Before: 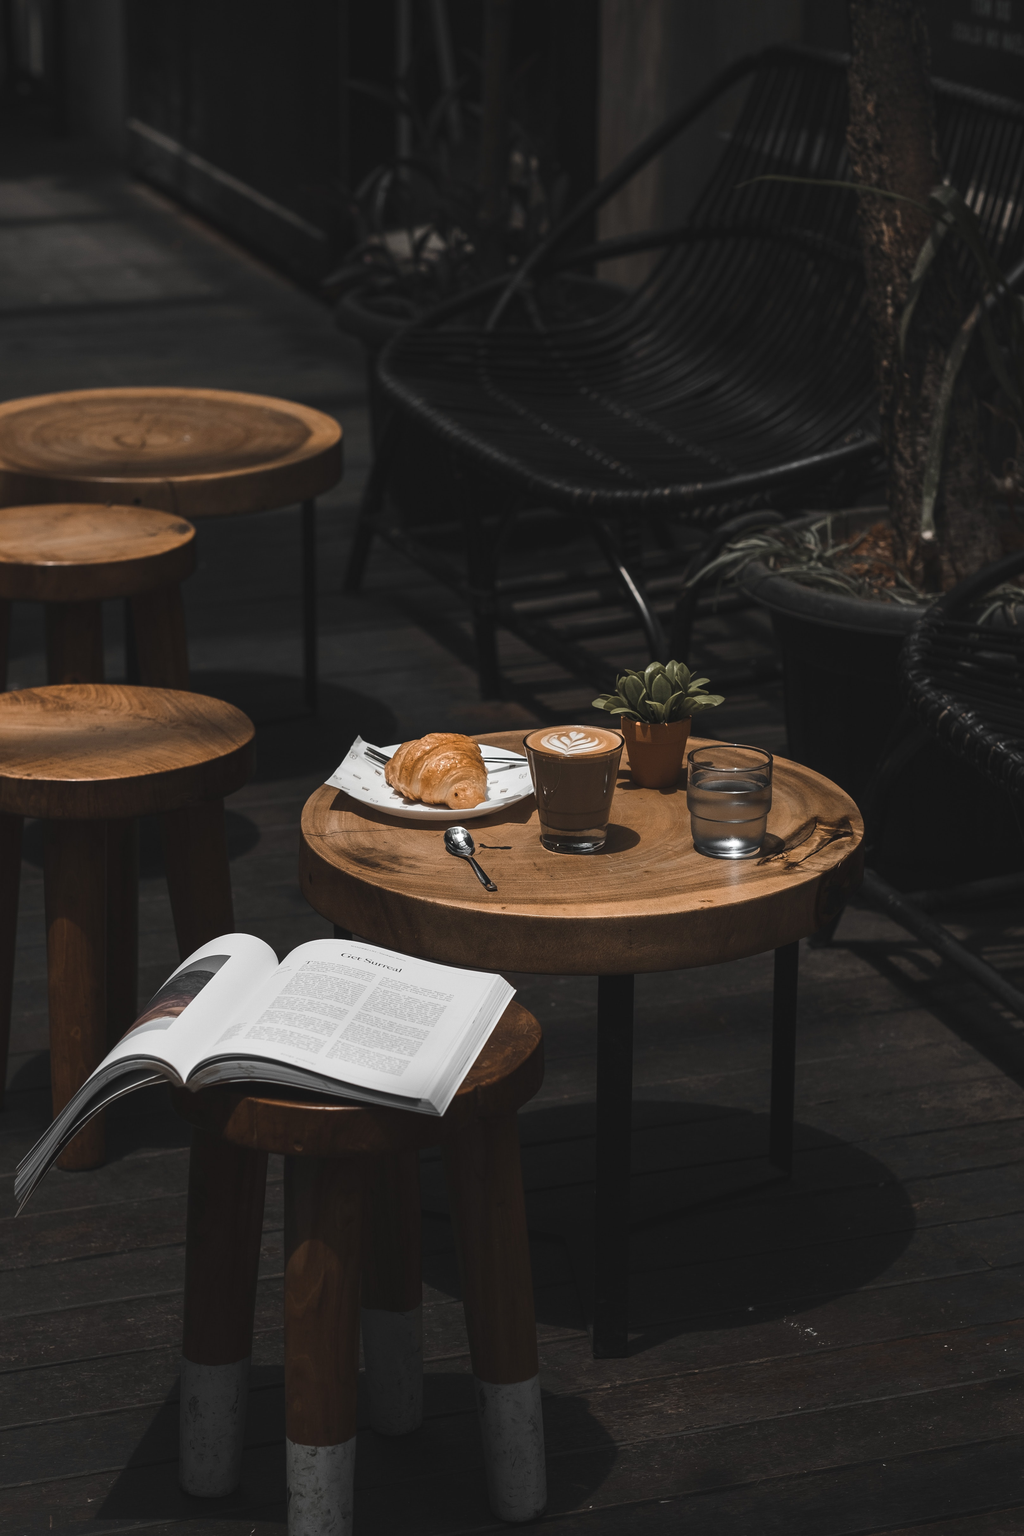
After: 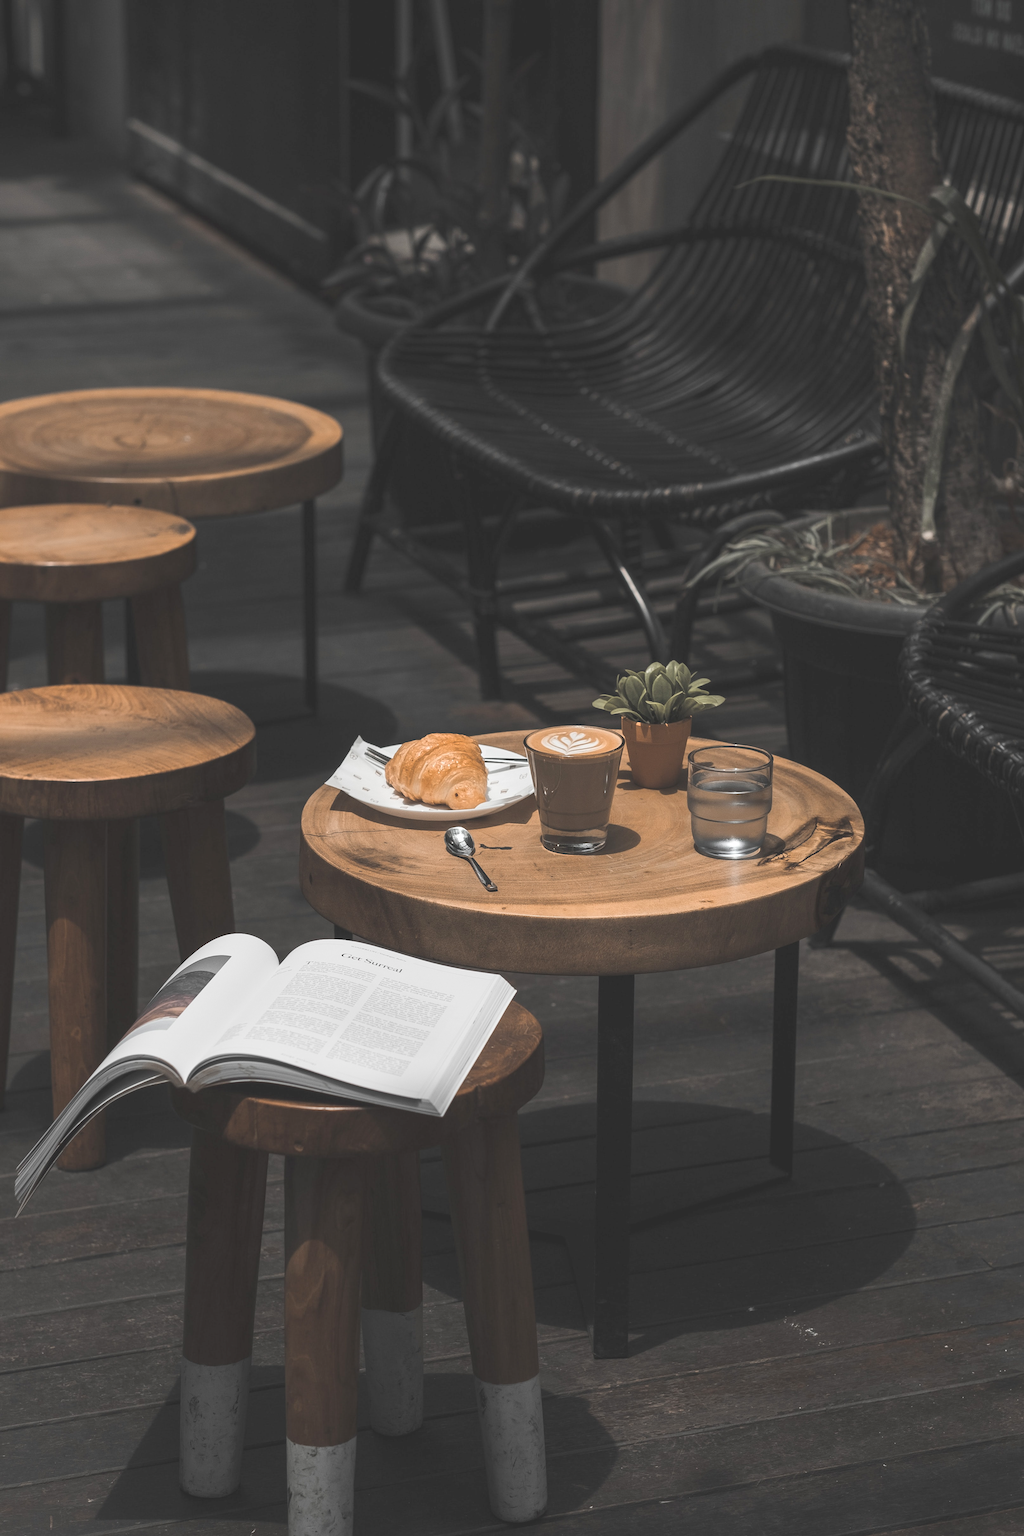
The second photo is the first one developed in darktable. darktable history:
contrast brightness saturation: brightness 0.28
